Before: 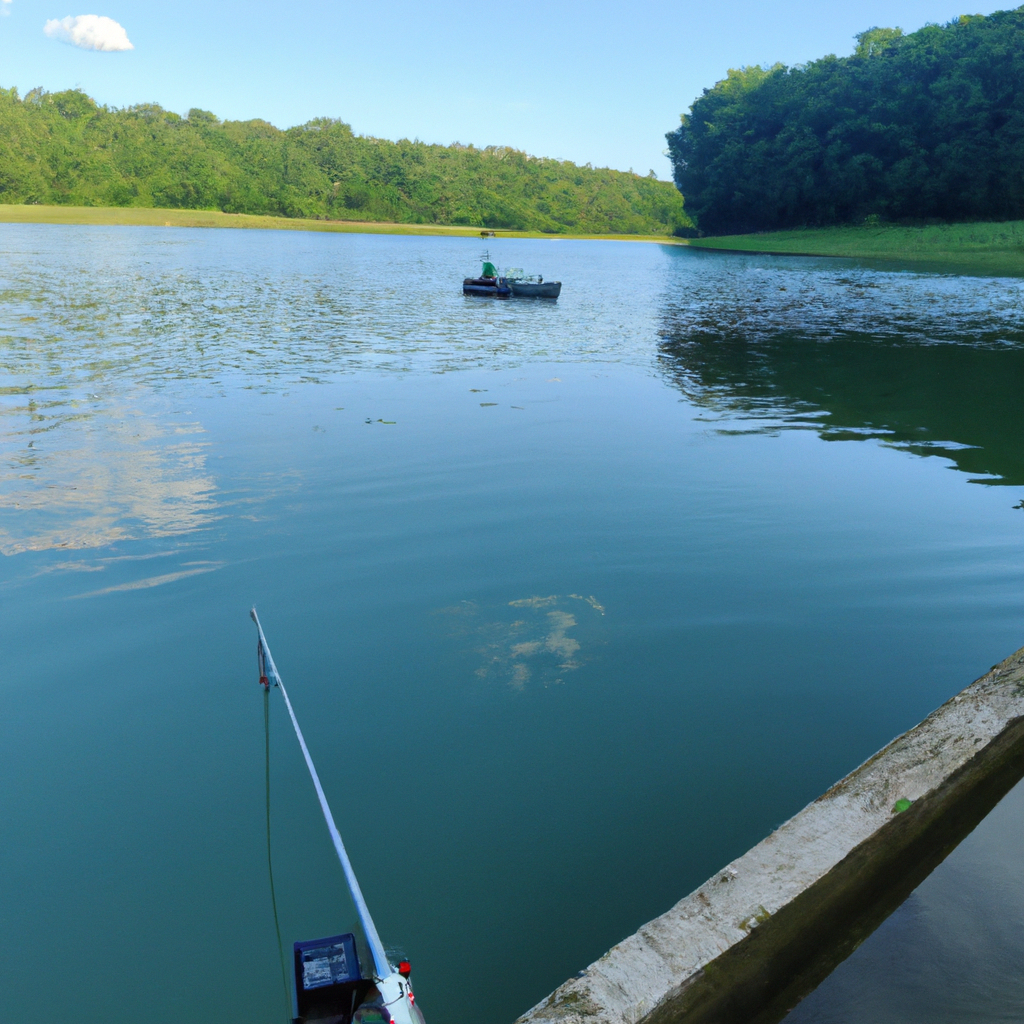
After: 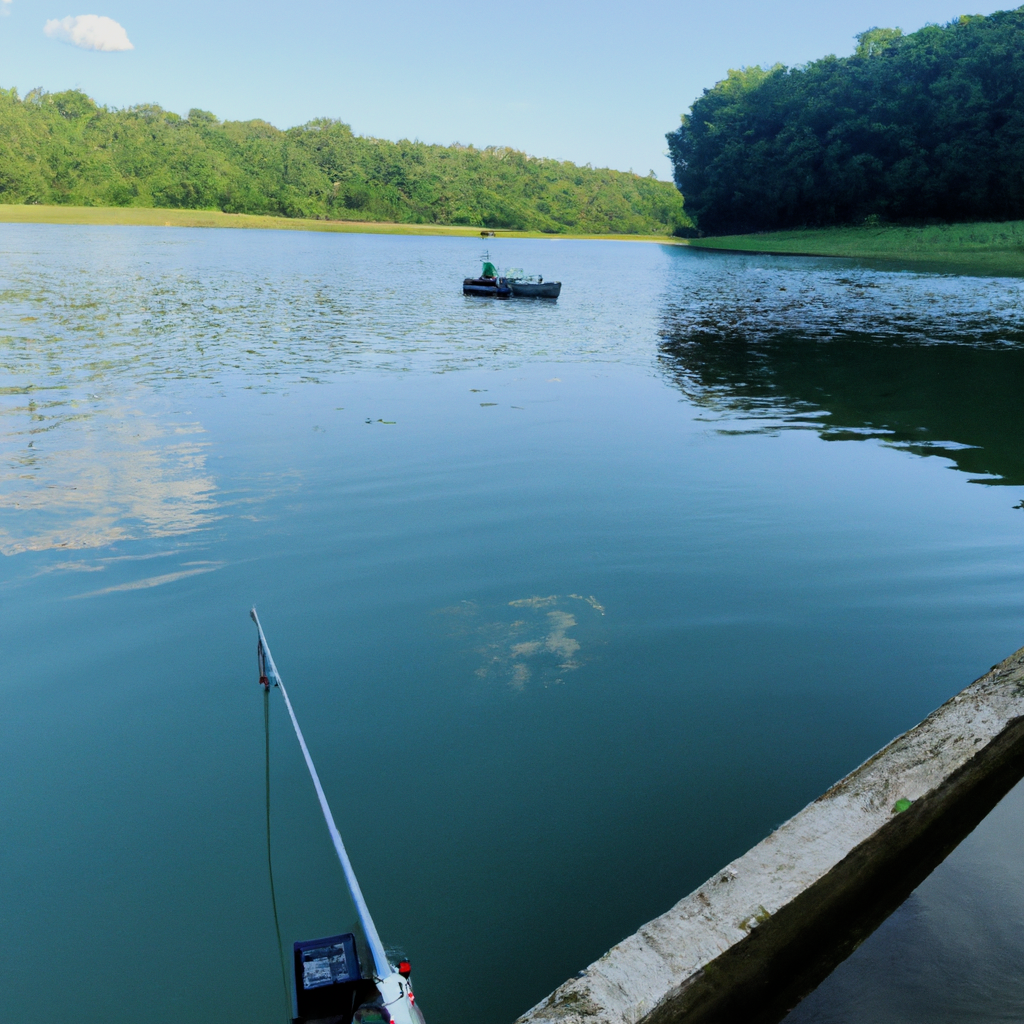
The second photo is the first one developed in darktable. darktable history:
filmic rgb: black relative exposure -16 EV, white relative exposure 5.26 EV, hardness 5.92, contrast 1.264
